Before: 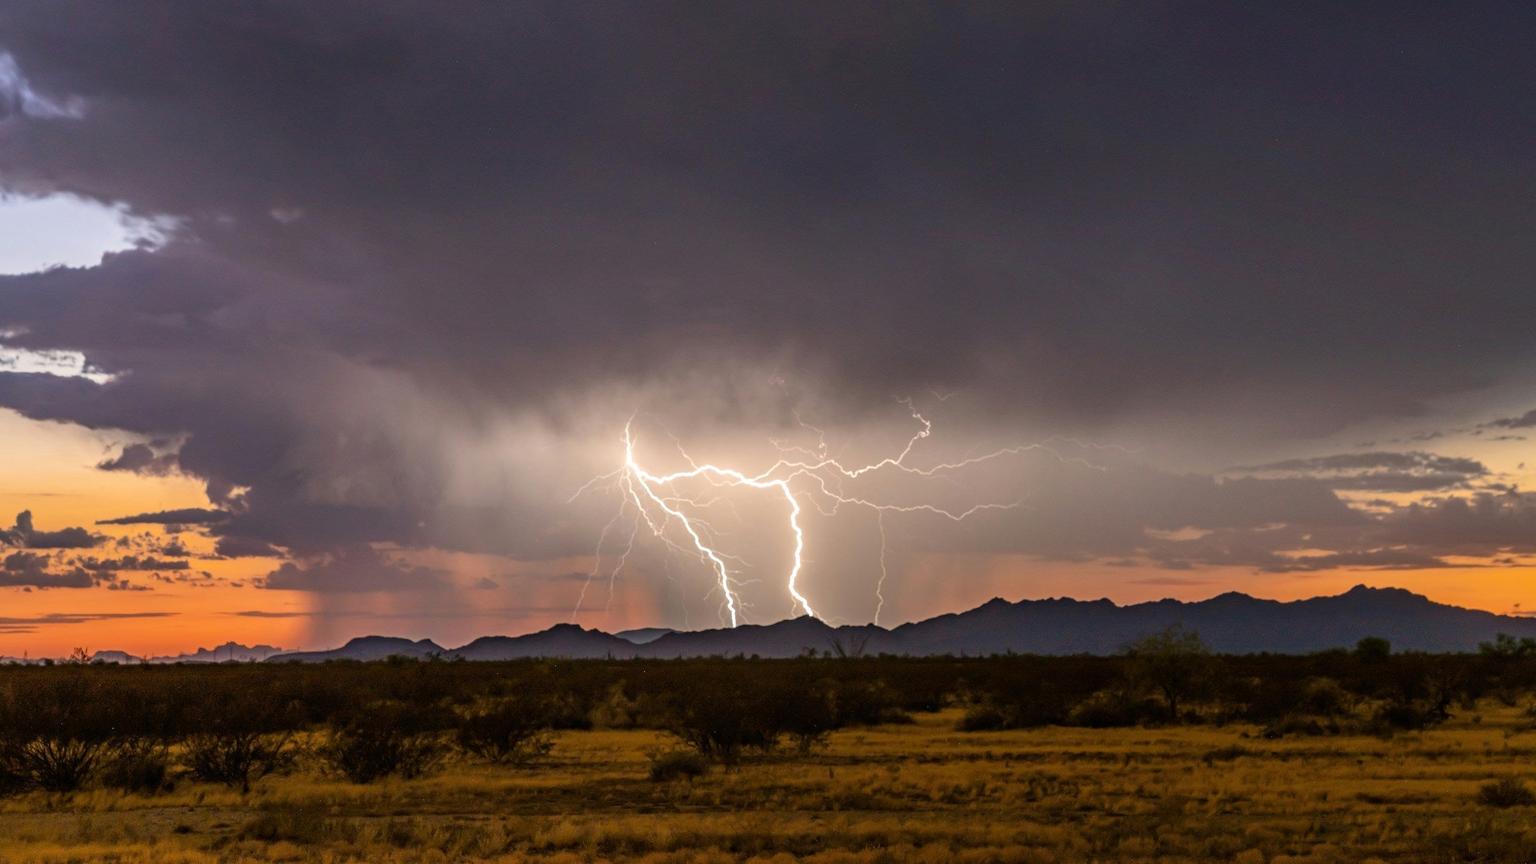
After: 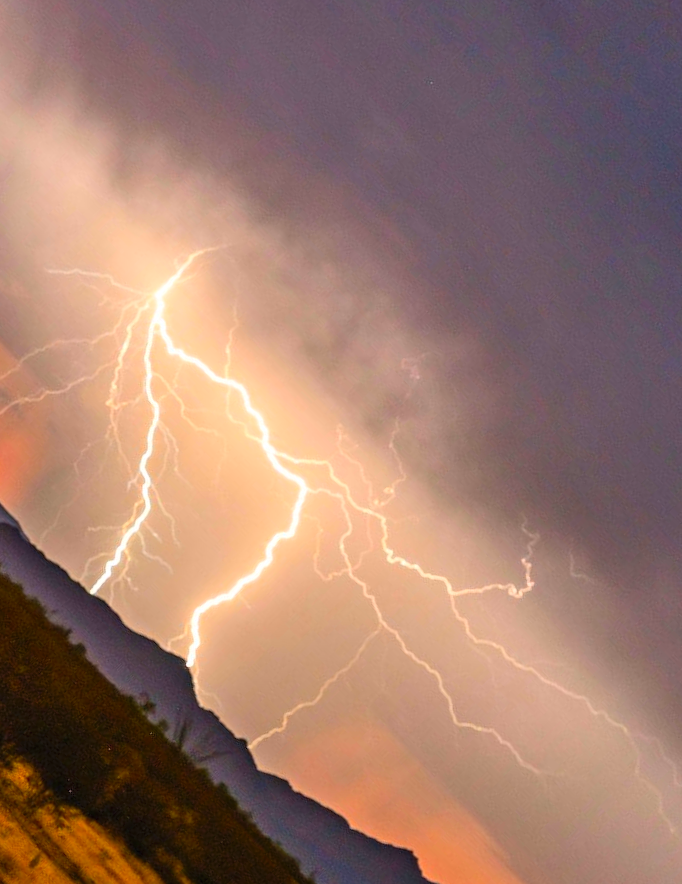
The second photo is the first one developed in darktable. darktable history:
shadows and highlights: low approximation 0.01, soften with gaussian
contrast brightness saturation: contrast 0.201, brightness 0.192, saturation 0.797
crop and rotate: angle -45.35°, top 16.053%, right 0.827%, bottom 11.678%
tone equalizer: edges refinement/feathering 500, mask exposure compensation -1.57 EV, preserve details no
